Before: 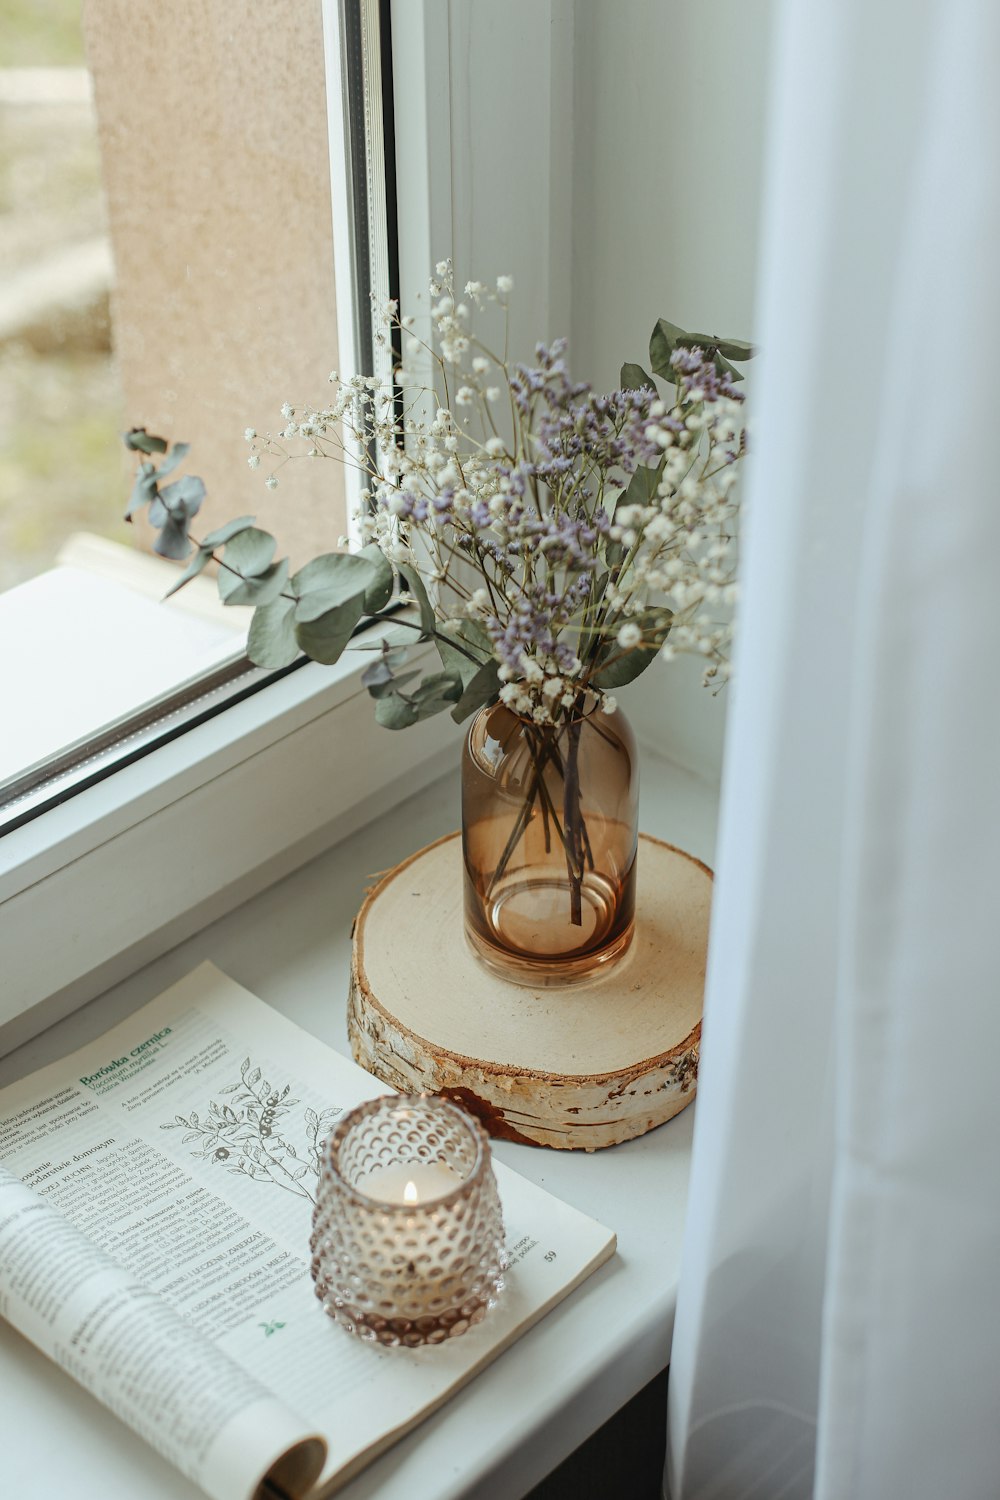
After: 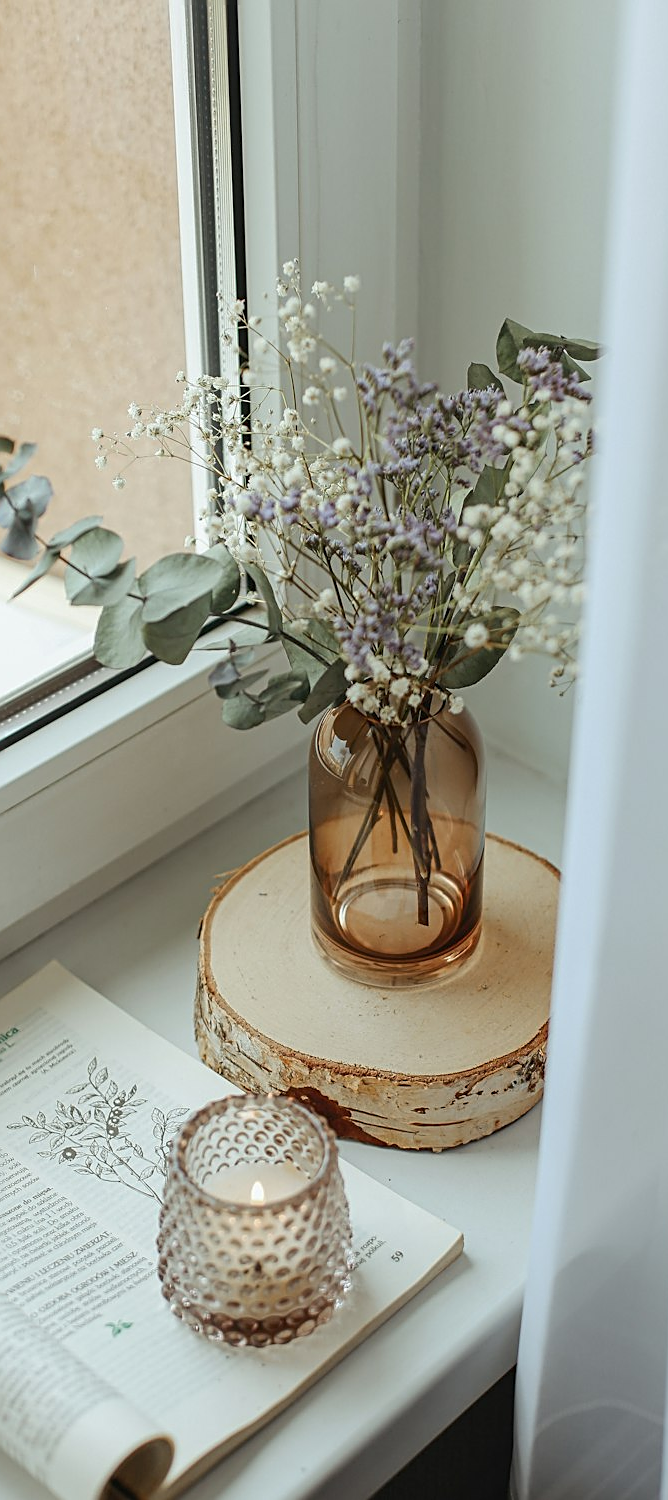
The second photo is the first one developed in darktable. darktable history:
crop: left 15.371%, right 17.779%
sharpen: on, module defaults
